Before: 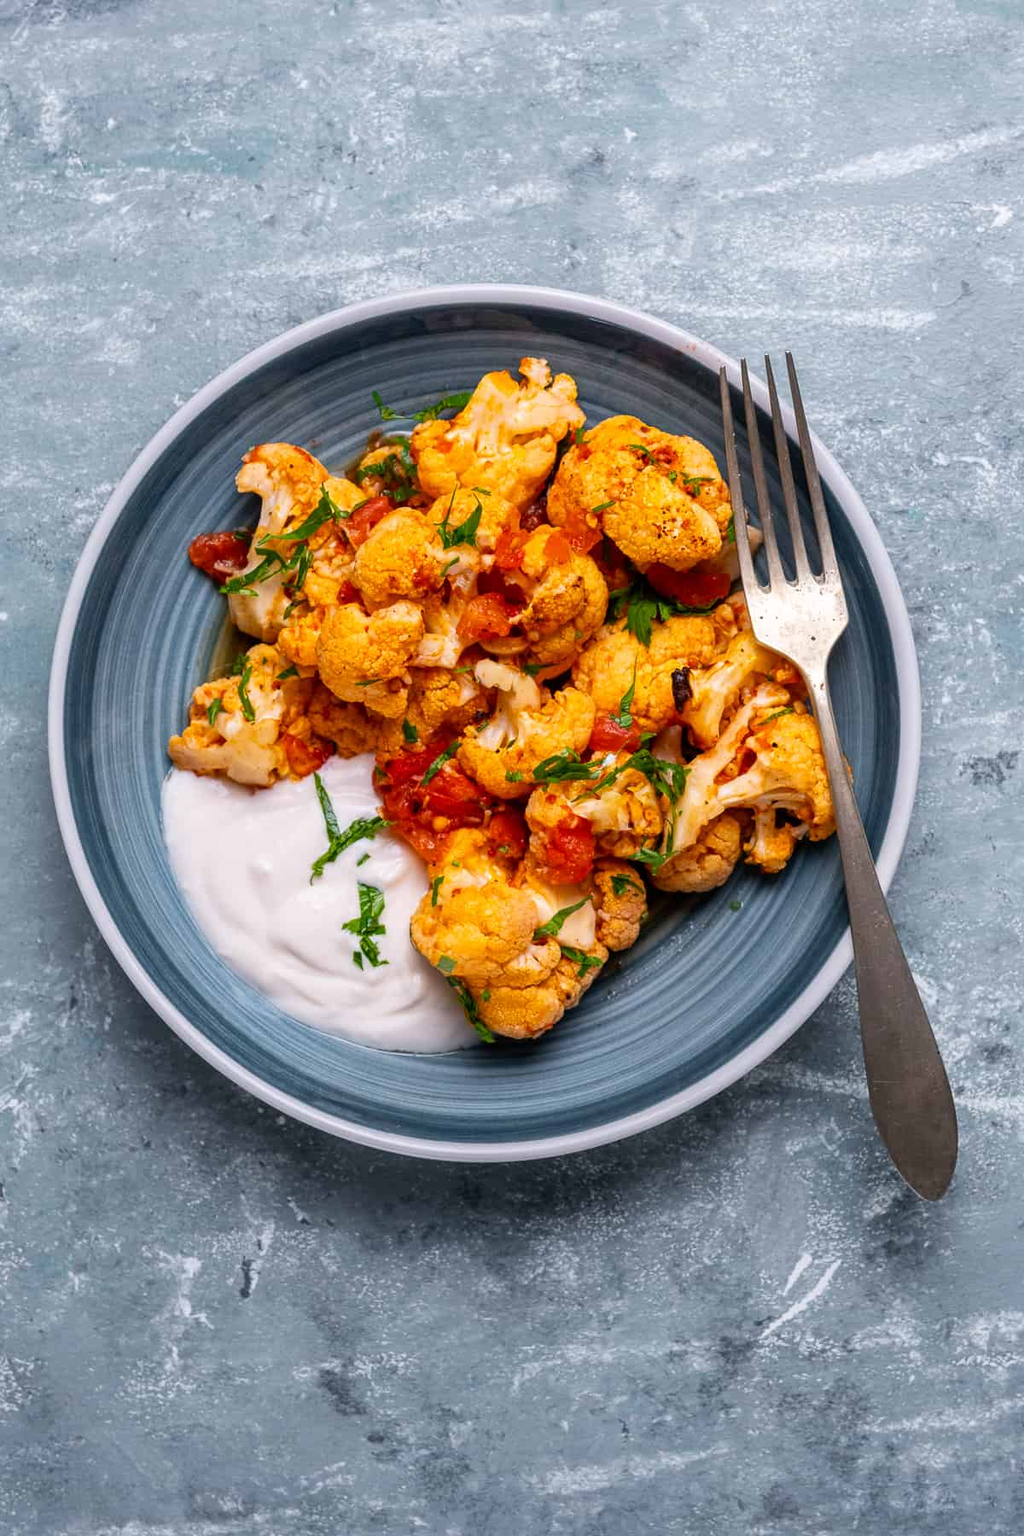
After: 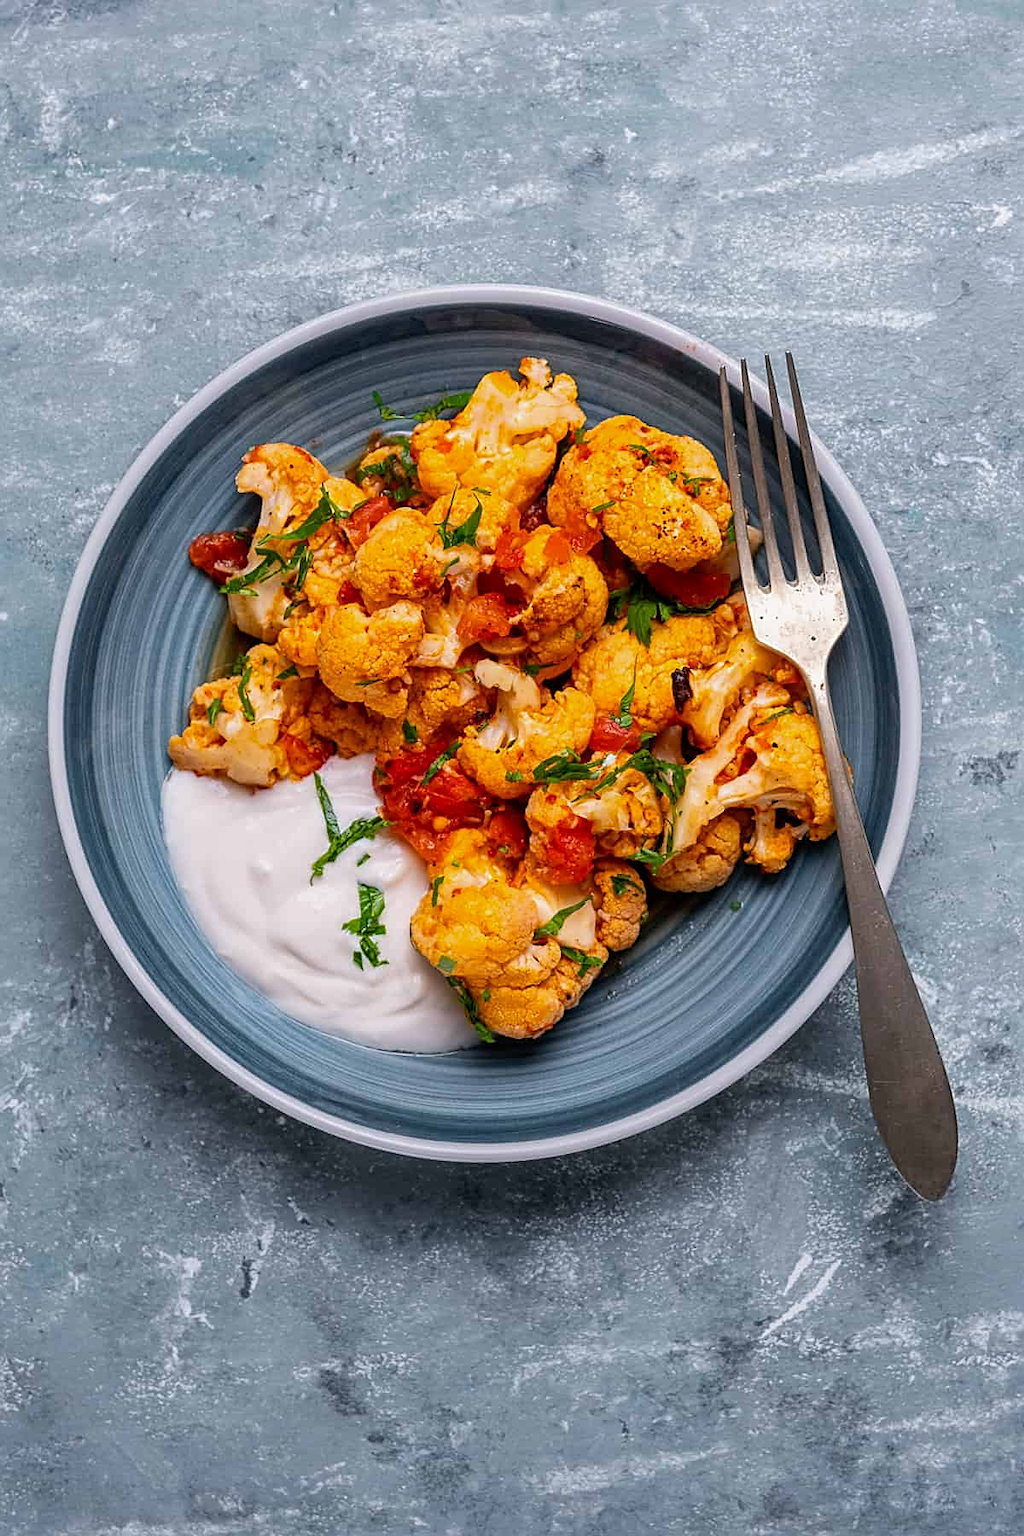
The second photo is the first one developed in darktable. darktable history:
sharpen: on, module defaults
shadows and highlights: shadows -20.58, white point adjustment -1.91, highlights -35.22
